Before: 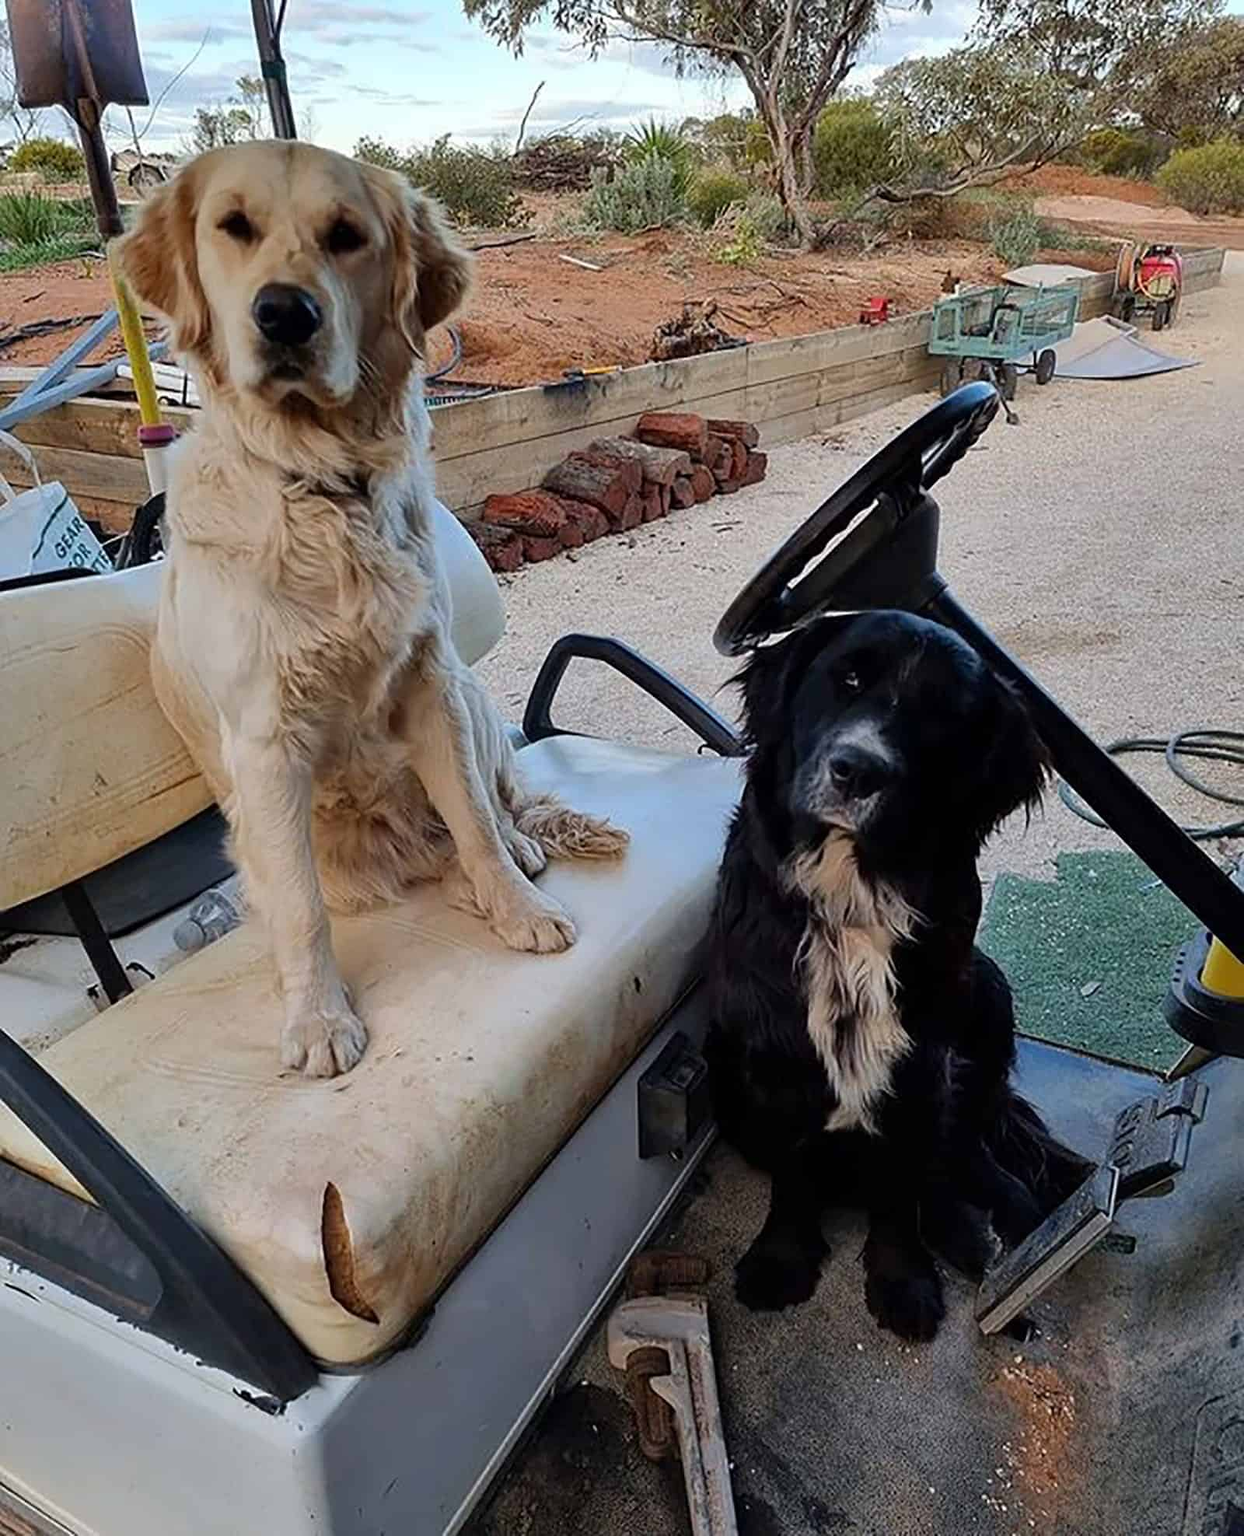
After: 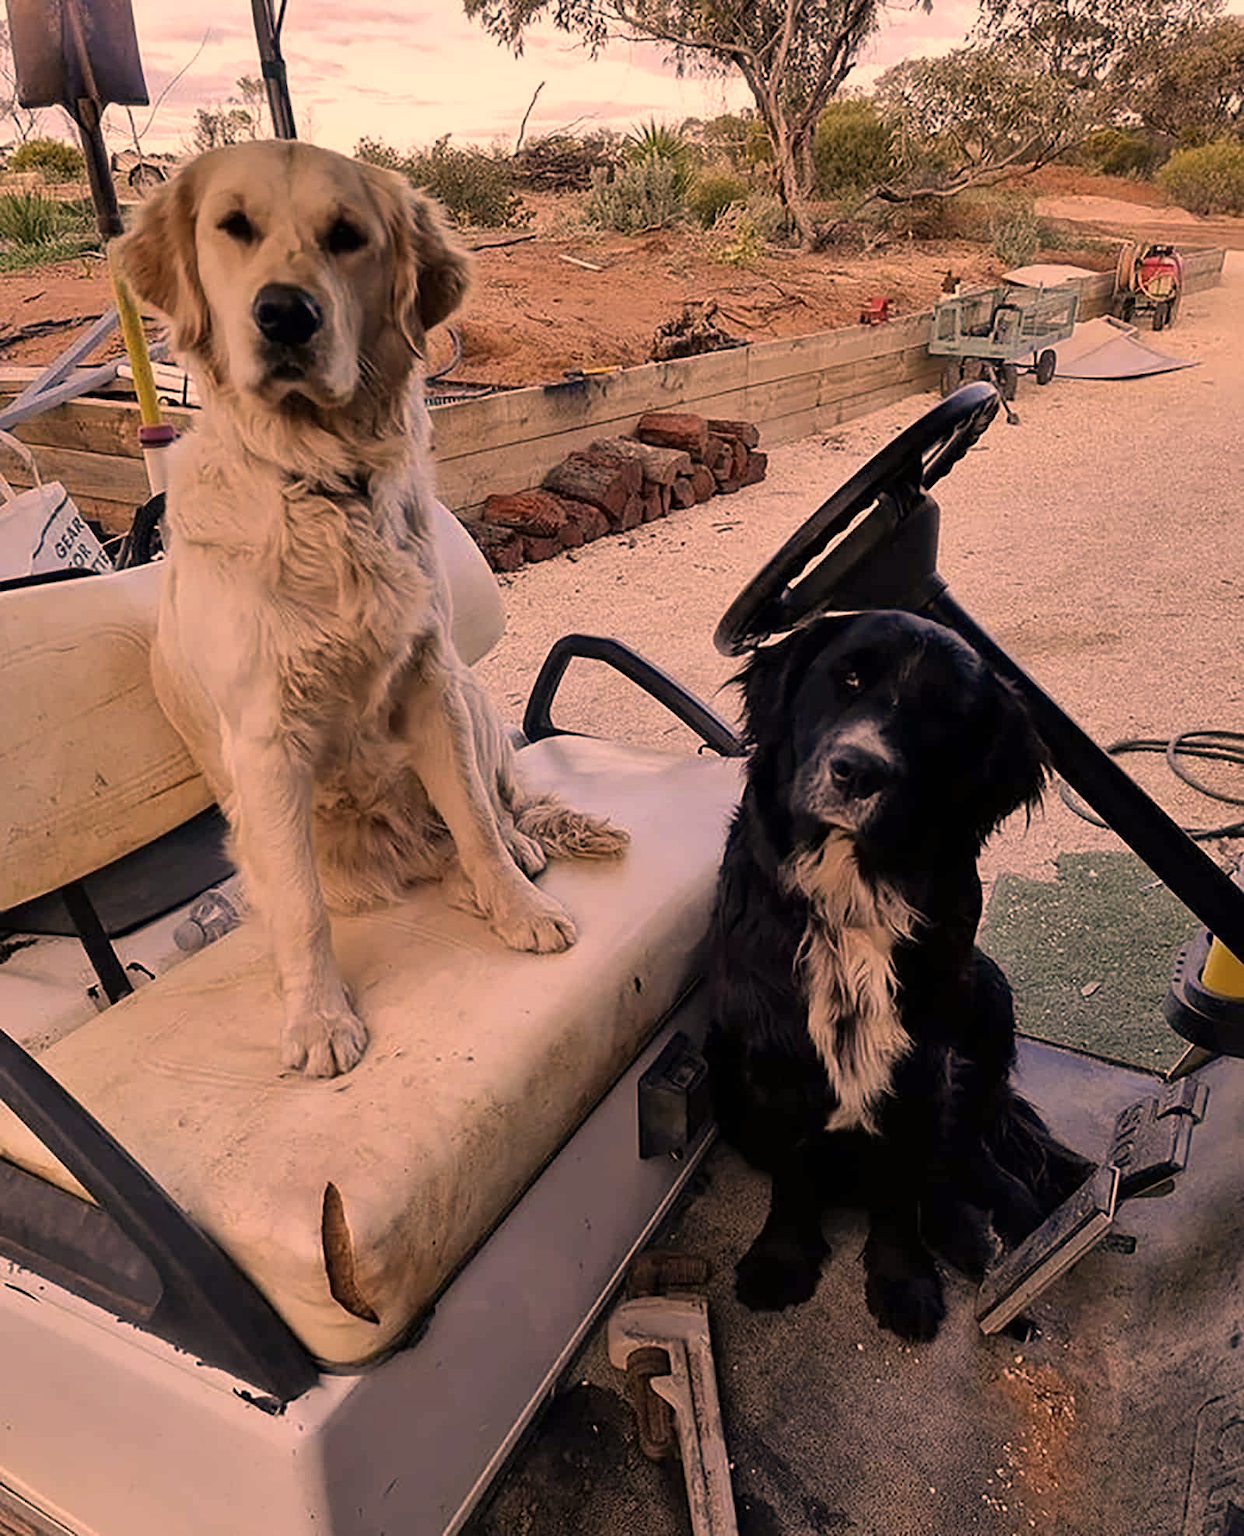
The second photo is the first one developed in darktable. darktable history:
color correction: highlights a* 39.35, highlights b* 39.94, saturation 0.691
